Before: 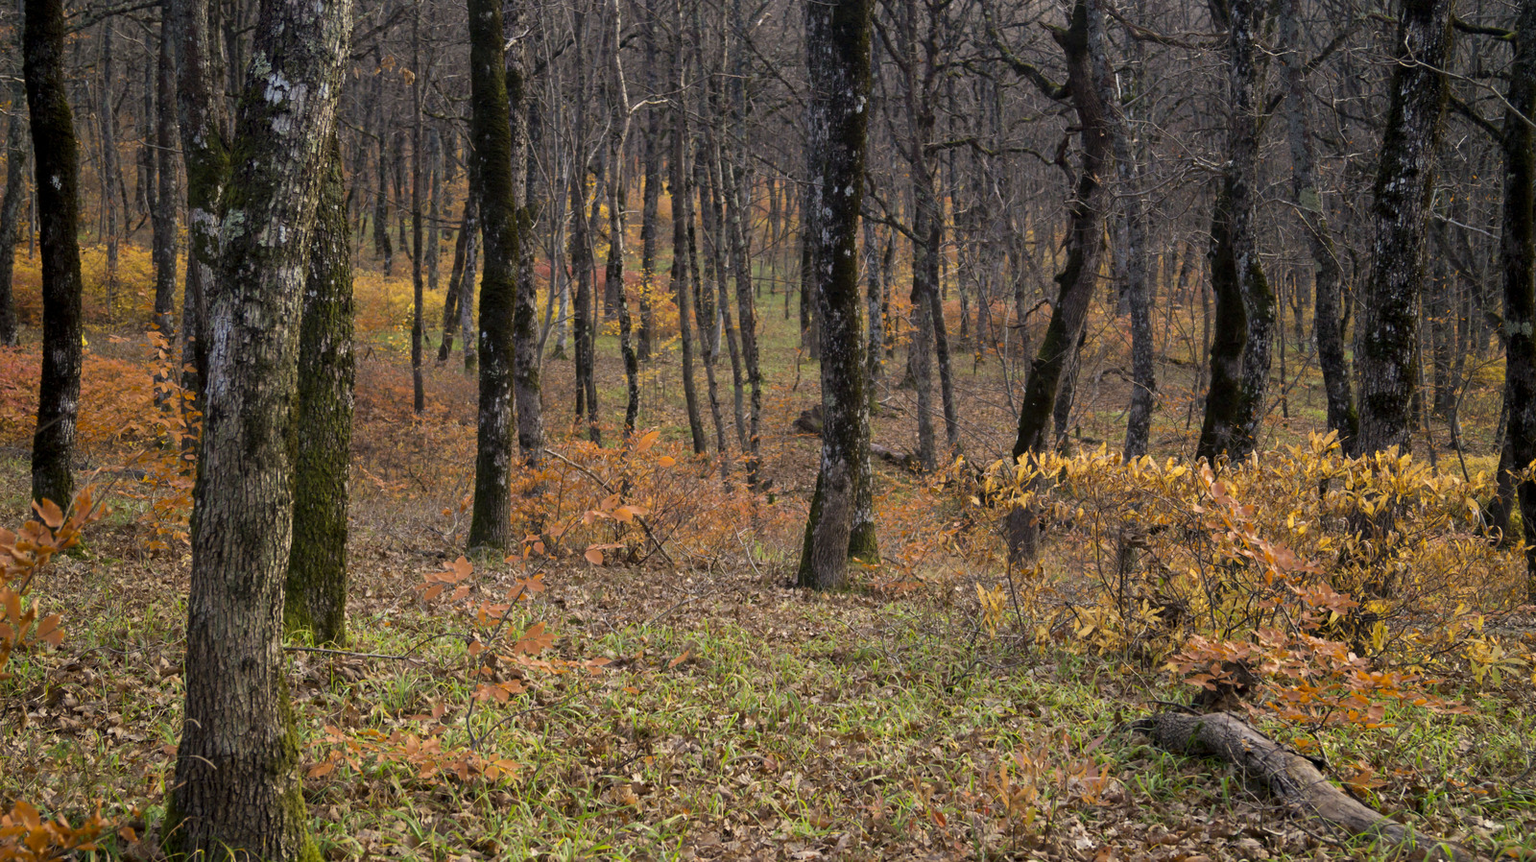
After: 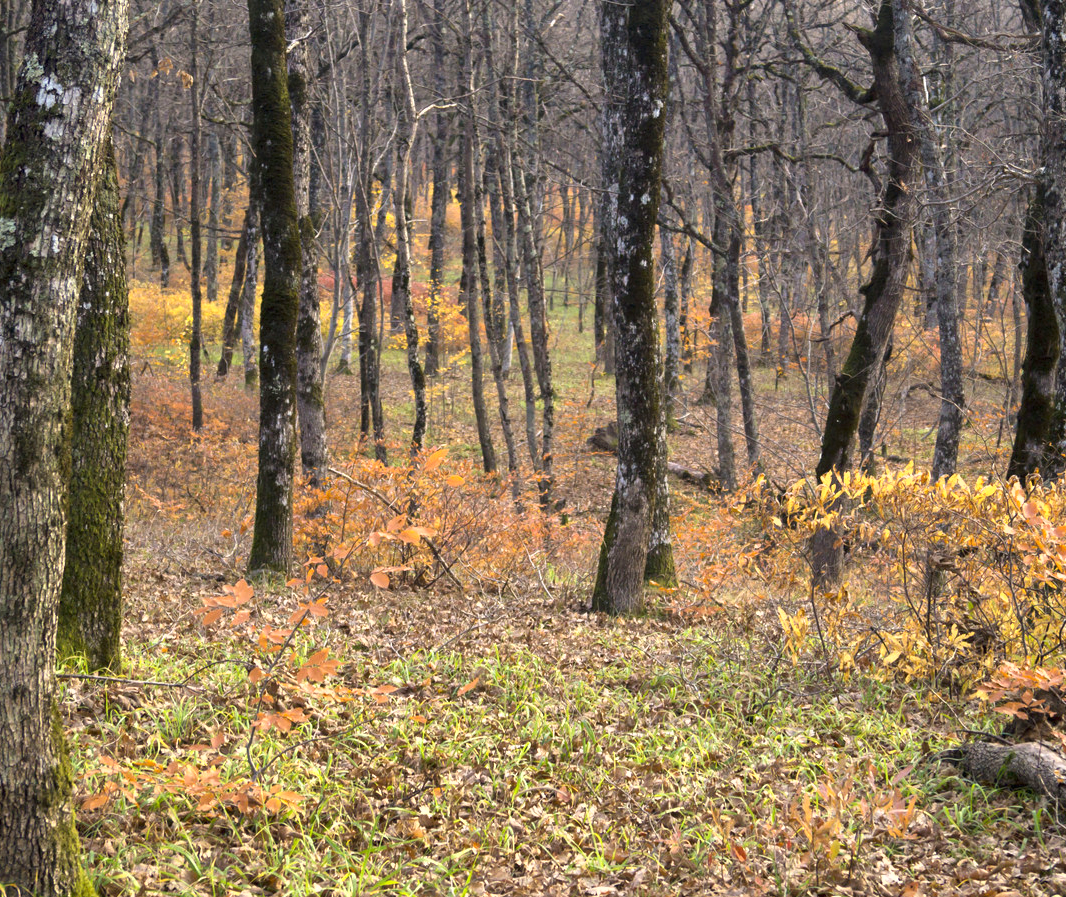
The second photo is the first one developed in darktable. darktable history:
shadows and highlights: low approximation 0.01, soften with gaussian
exposure: black level correction 0, exposure 1 EV, compensate exposure bias true, compensate highlight preservation false
crop and rotate: left 15.055%, right 18.278%
